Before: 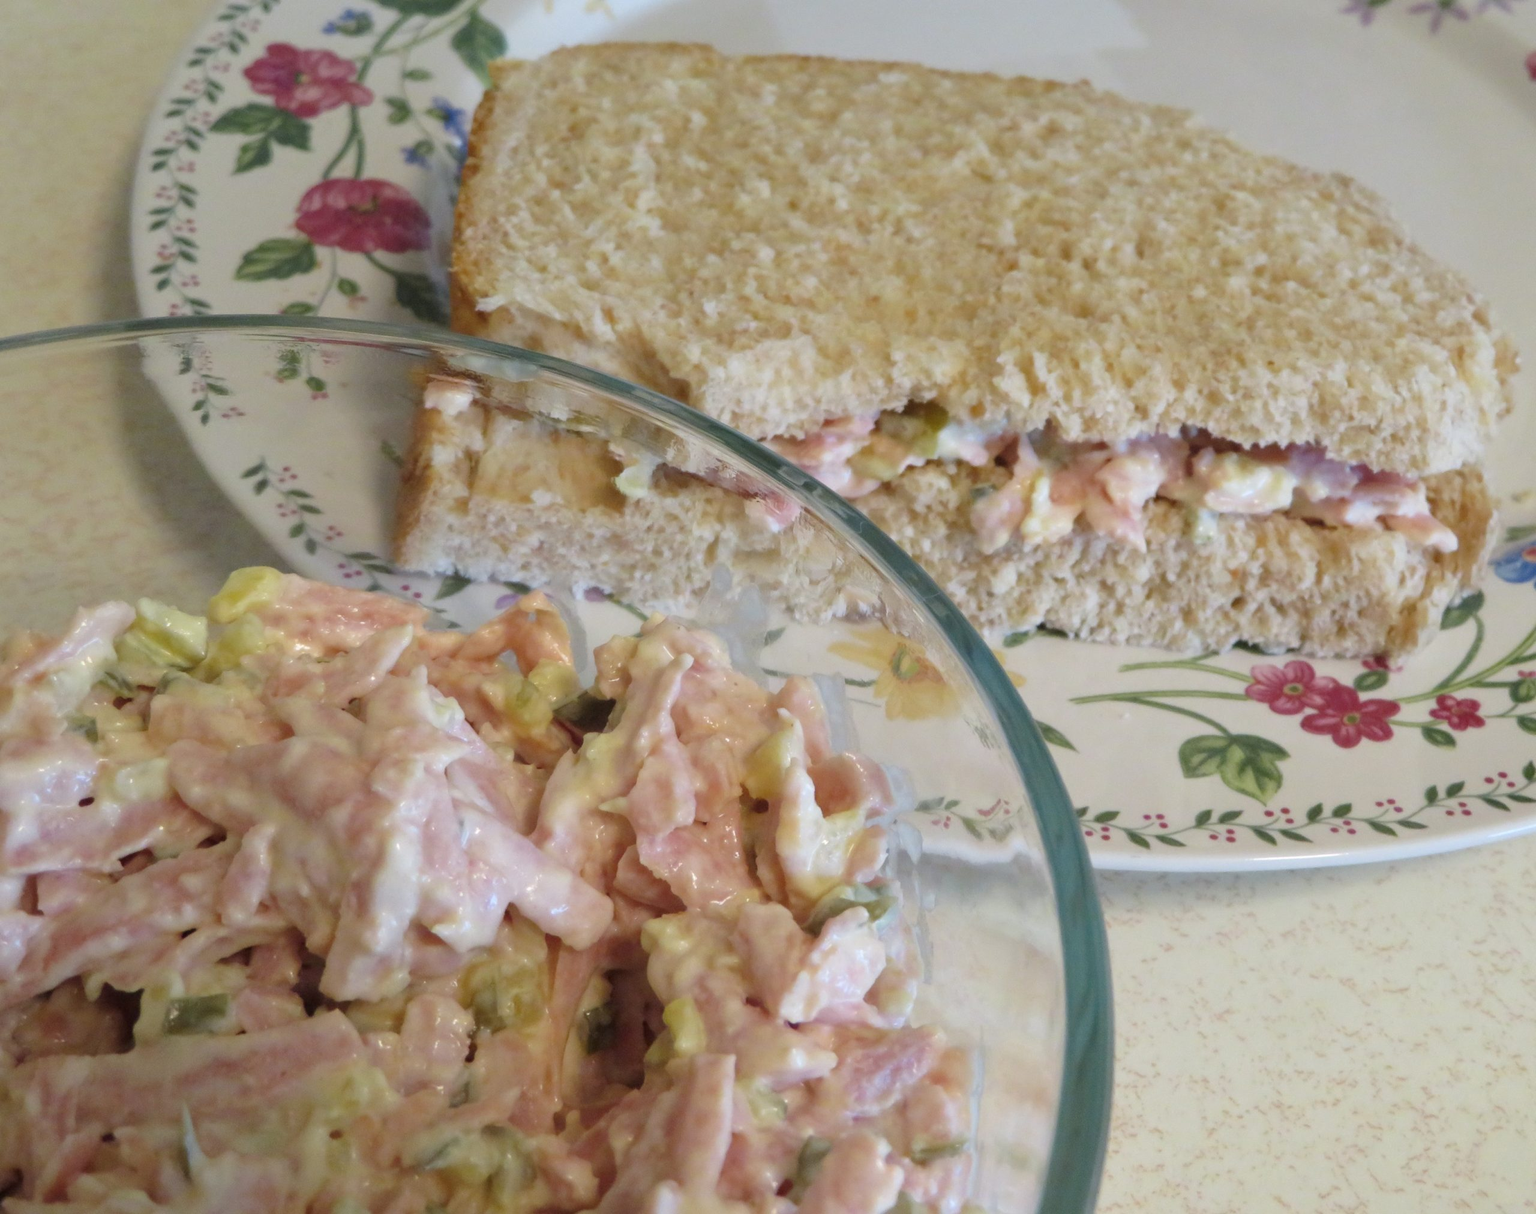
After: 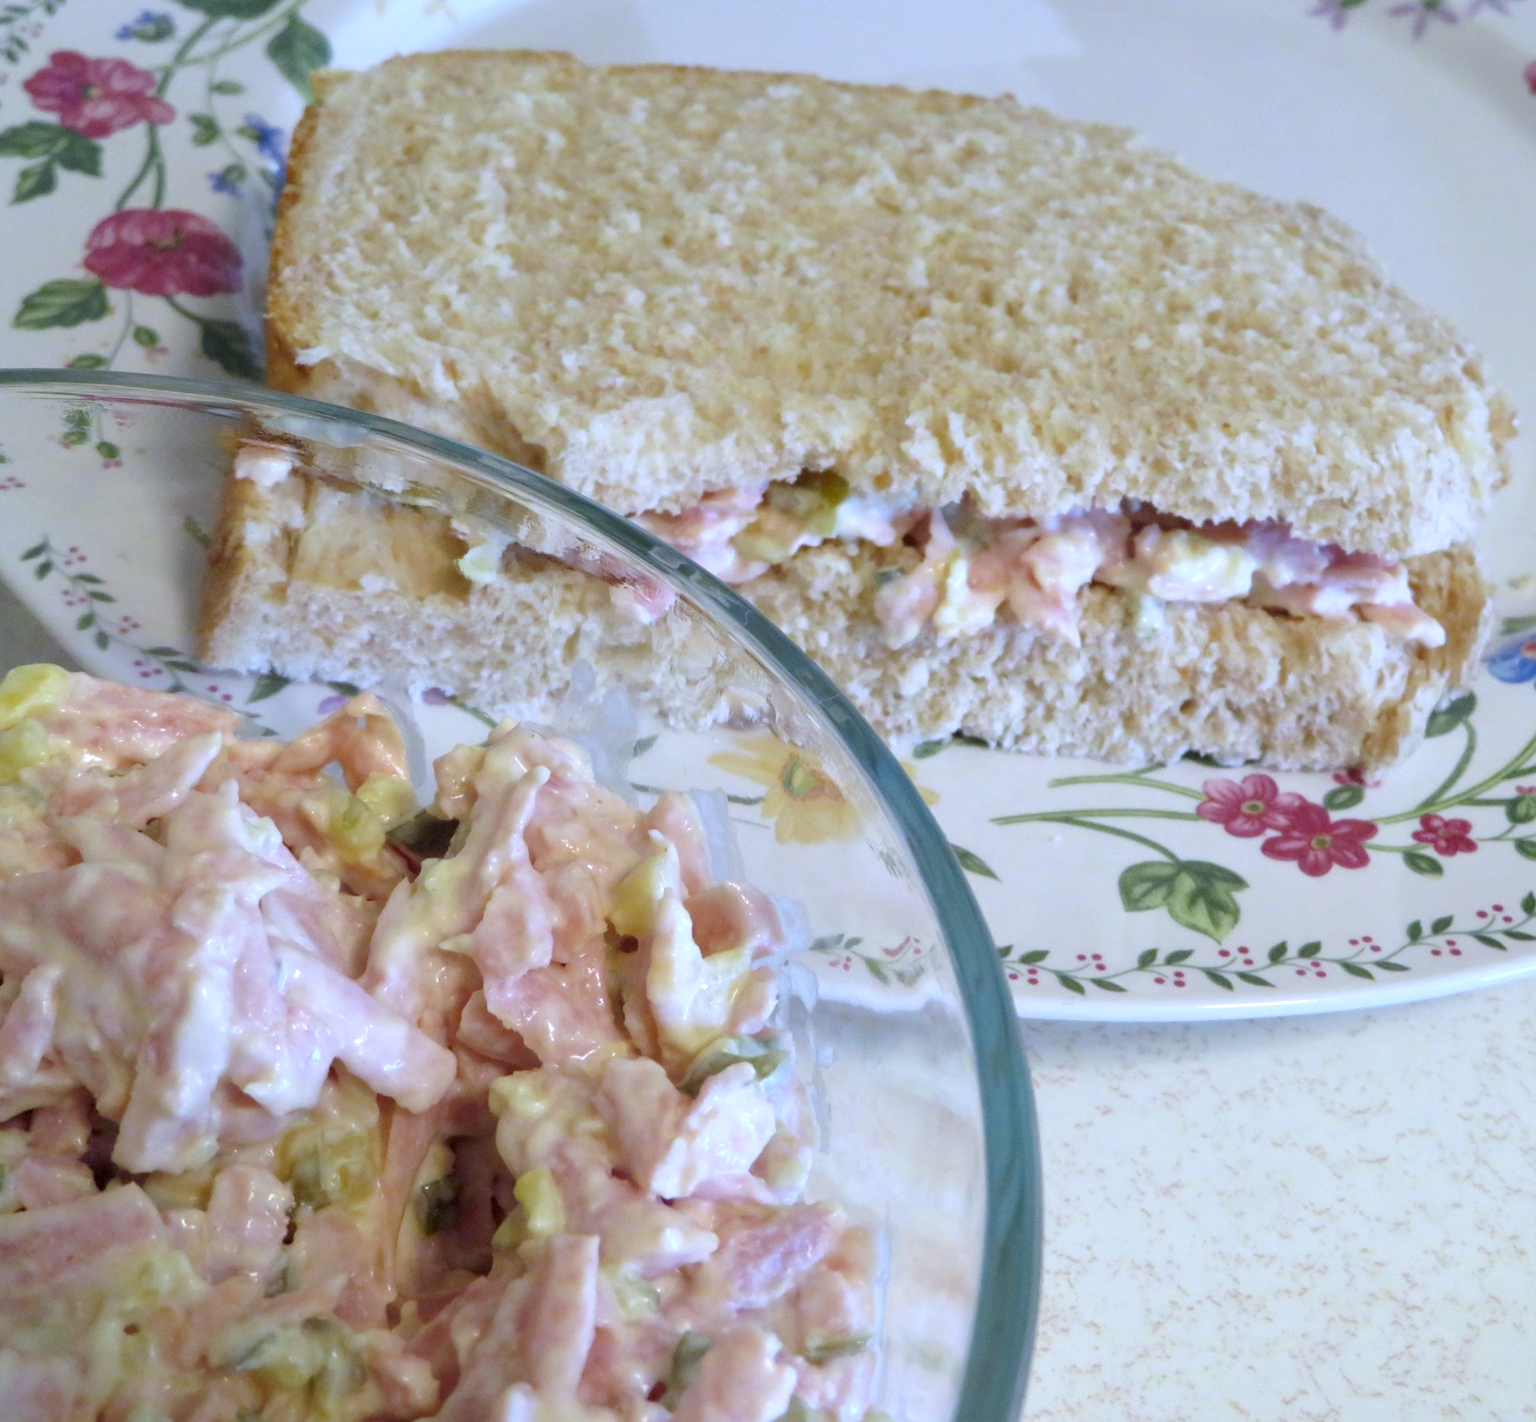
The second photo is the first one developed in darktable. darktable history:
crop and rotate: left 14.584%
exposure: black level correction 0.005, exposure 0.286 EV, compensate highlight preservation false
white balance: red 0.948, green 1.02, blue 1.176
